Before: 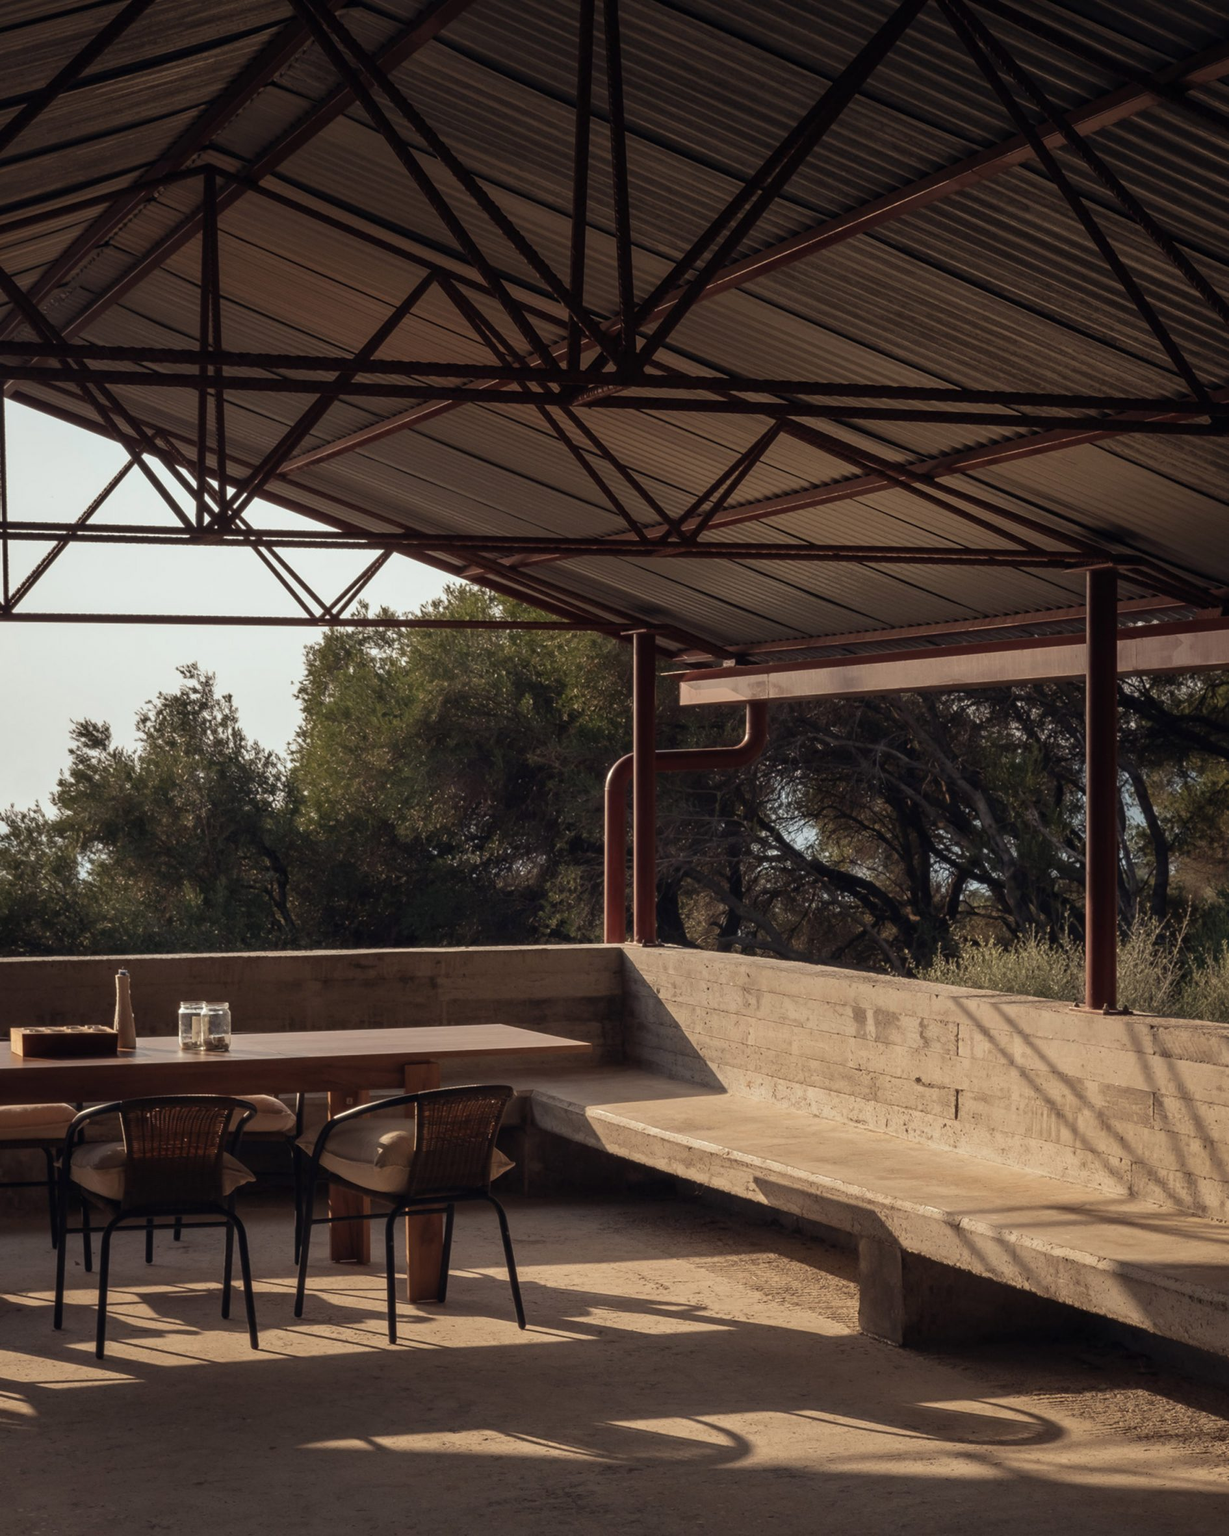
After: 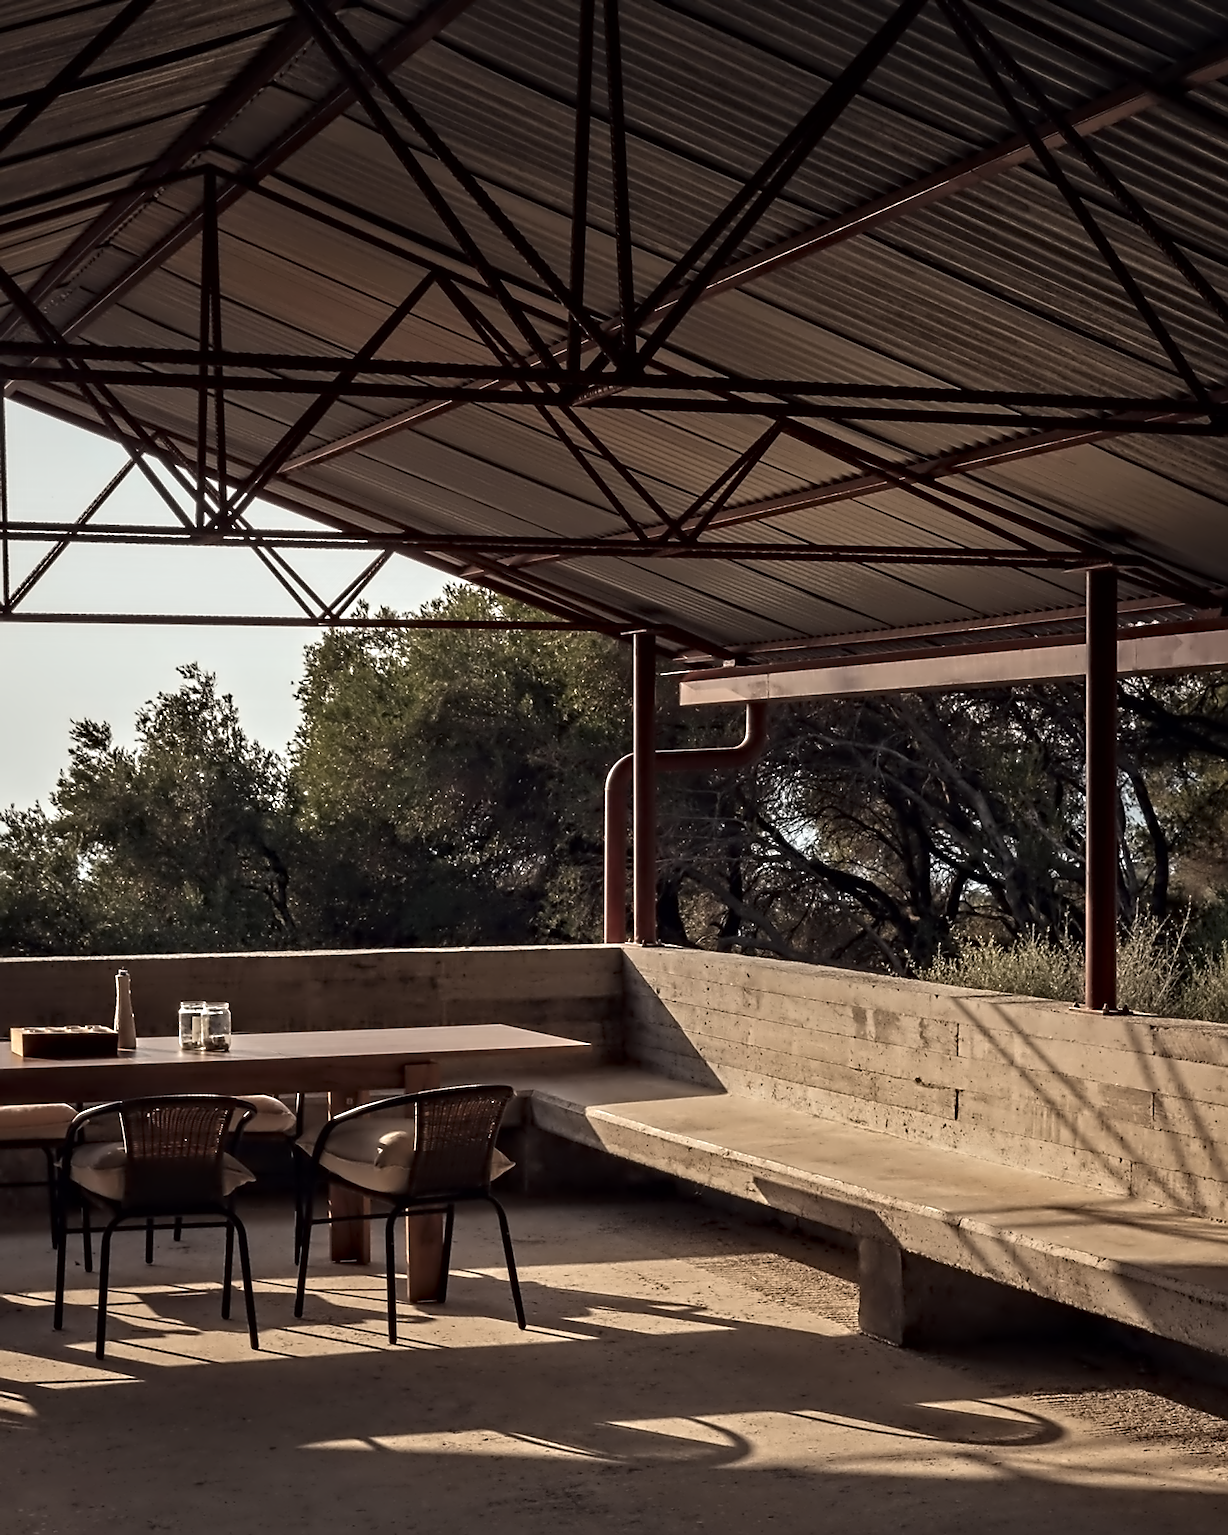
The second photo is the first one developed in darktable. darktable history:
contrast equalizer: octaves 7, y [[0.5, 0.542, 0.583, 0.625, 0.667, 0.708], [0.5 ×6], [0.5 ×6], [0, 0.033, 0.067, 0.1, 0.133, 0.167], [0, 0.05, 0.1, 0.15, 0.2, 0.25]]
contrast brightness saturation: saturation -0.04
sharpen: on, module defaults
